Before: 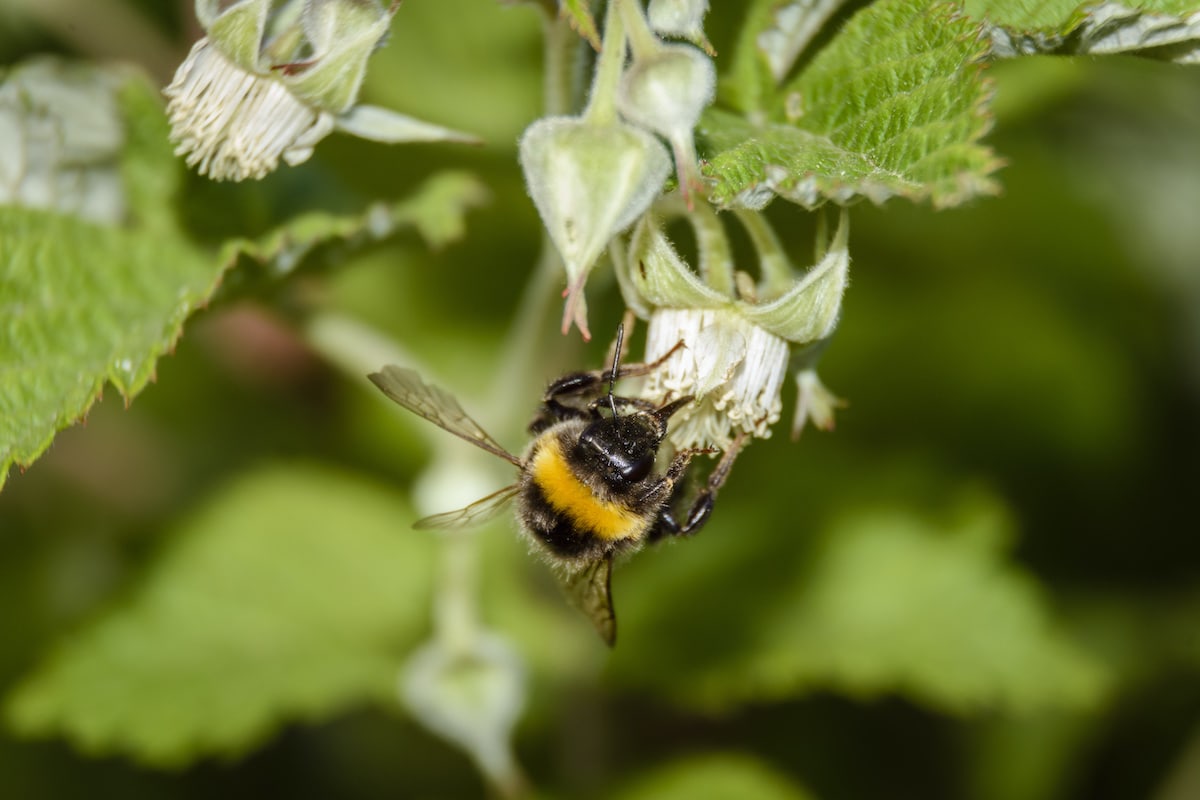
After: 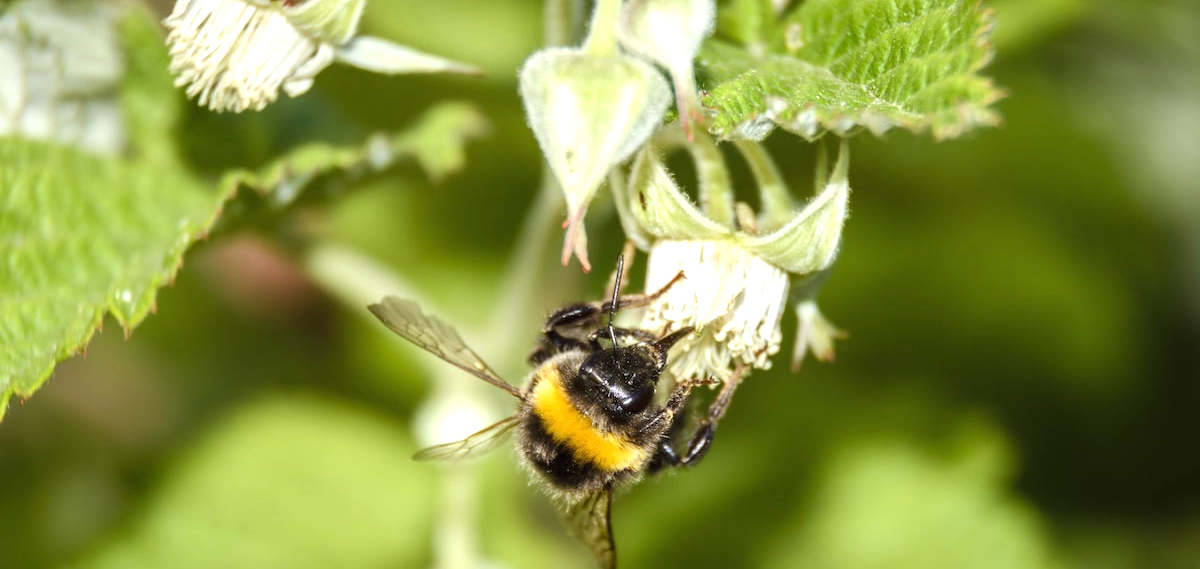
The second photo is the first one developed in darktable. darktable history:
exposure: black level correction 0, exposure 0.698 EV, compensate highlight preservation false
crop and rotate: top 8.64%, bottom 20.235%
